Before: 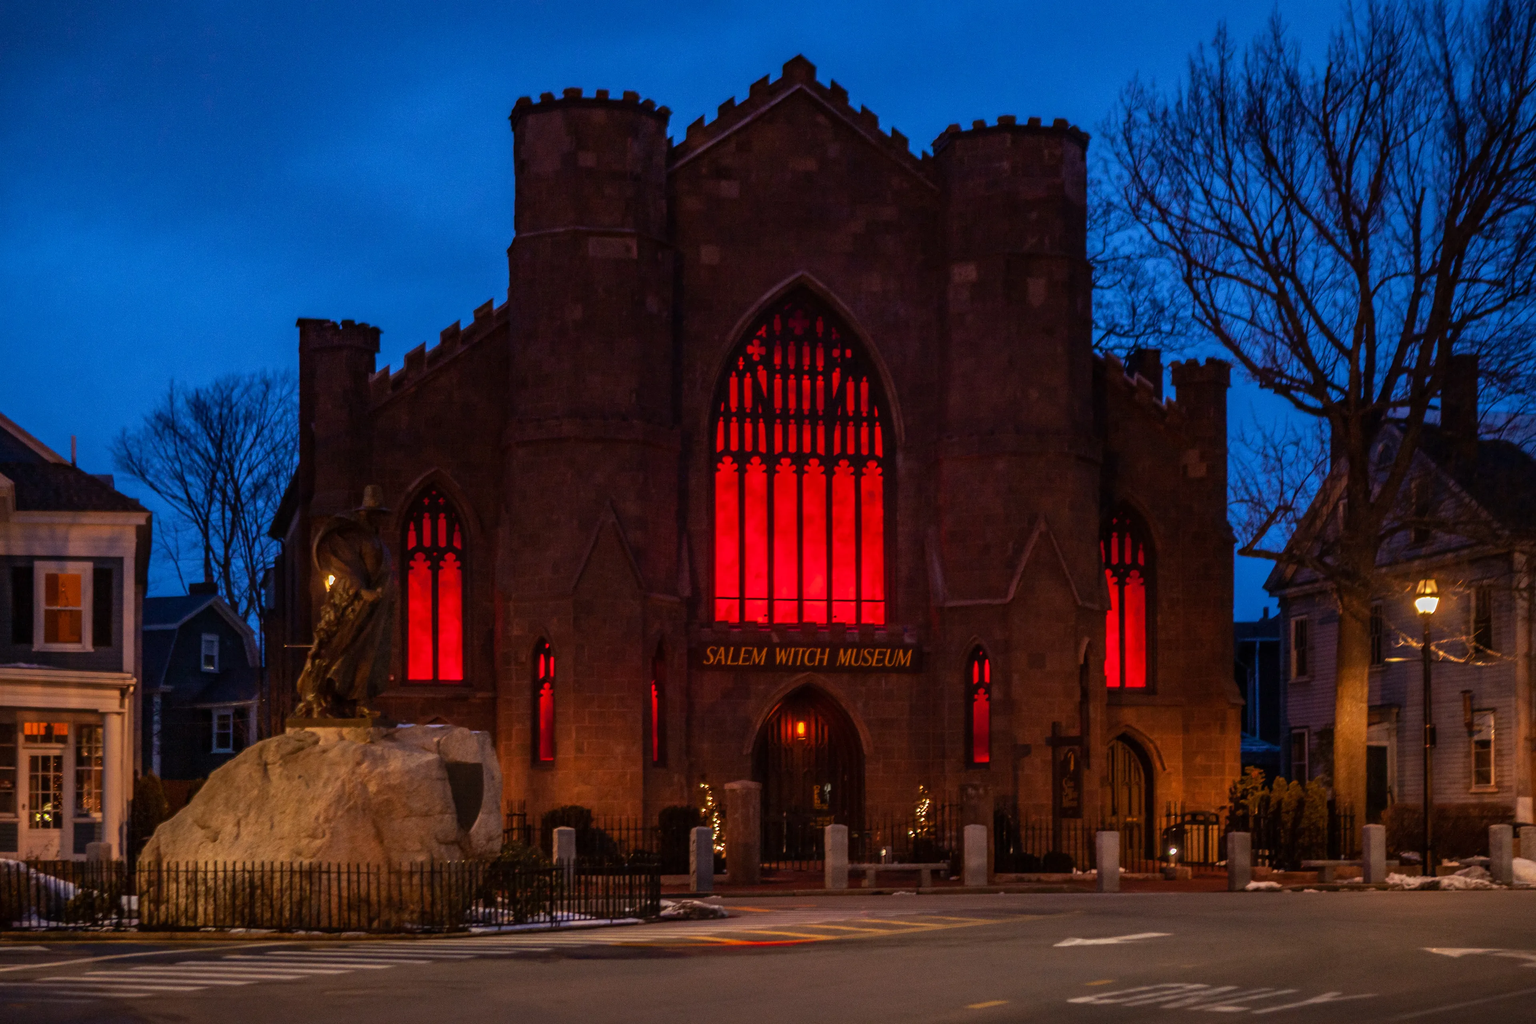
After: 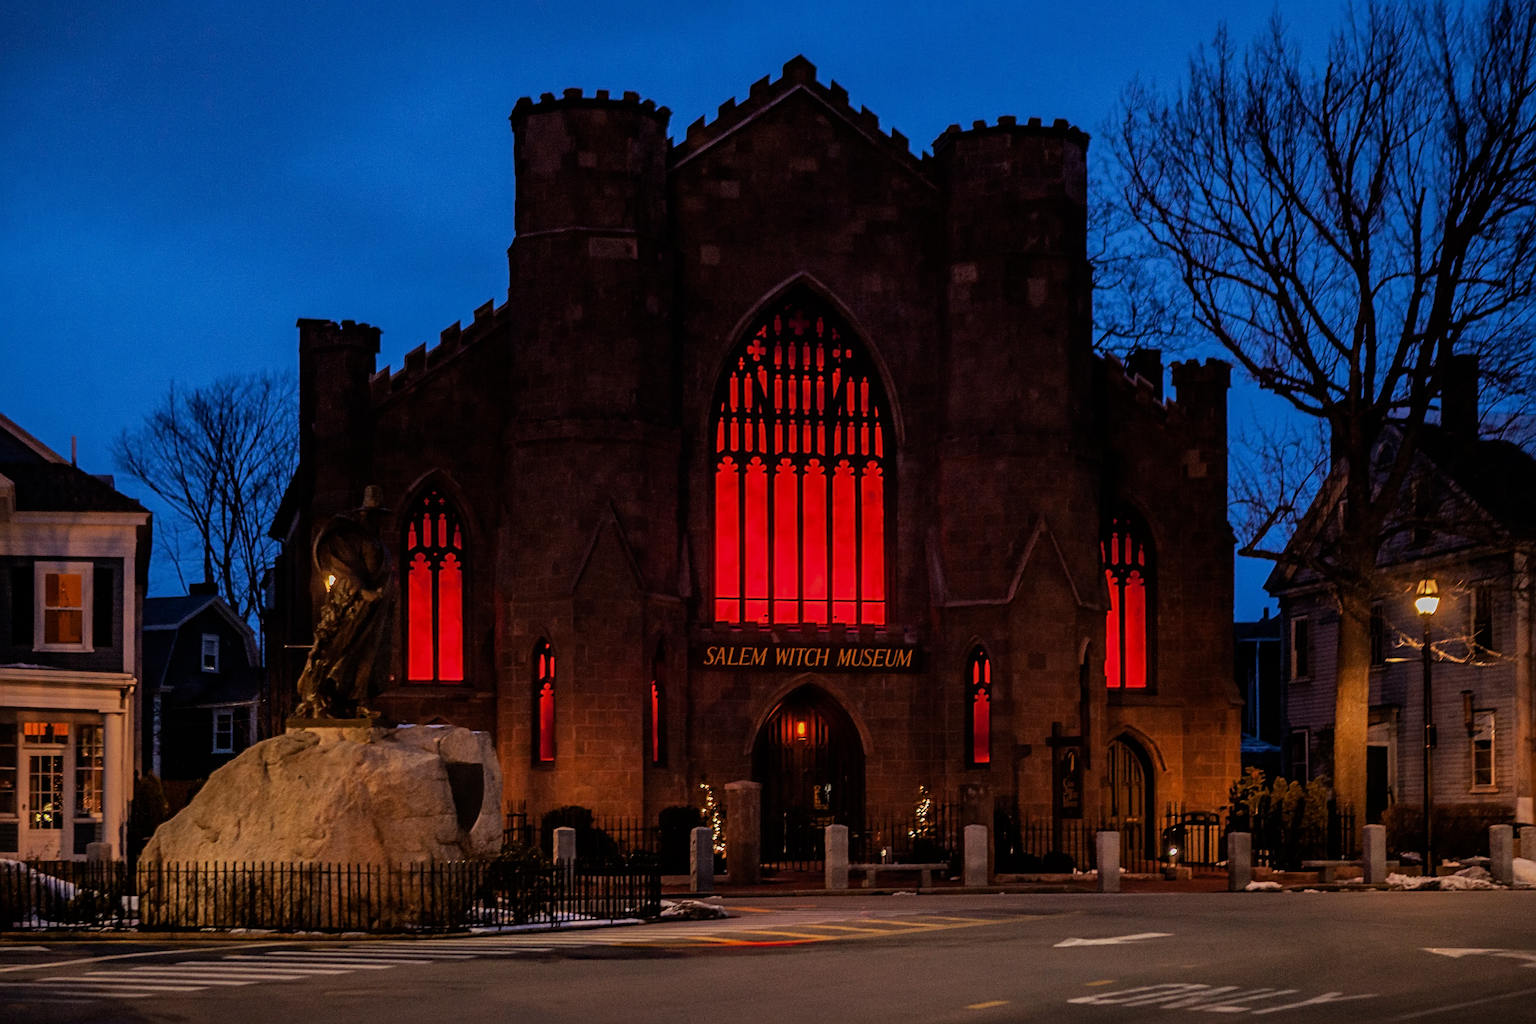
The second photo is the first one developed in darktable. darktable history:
filmic rgb: black relative exposure -7.49 EV, white relative exposure 4.89 EV, threshold 5.99 EV, hardness 3.4, color science v6 (2022), enable highlight reconstruction true
sharpen: radius 3.956
